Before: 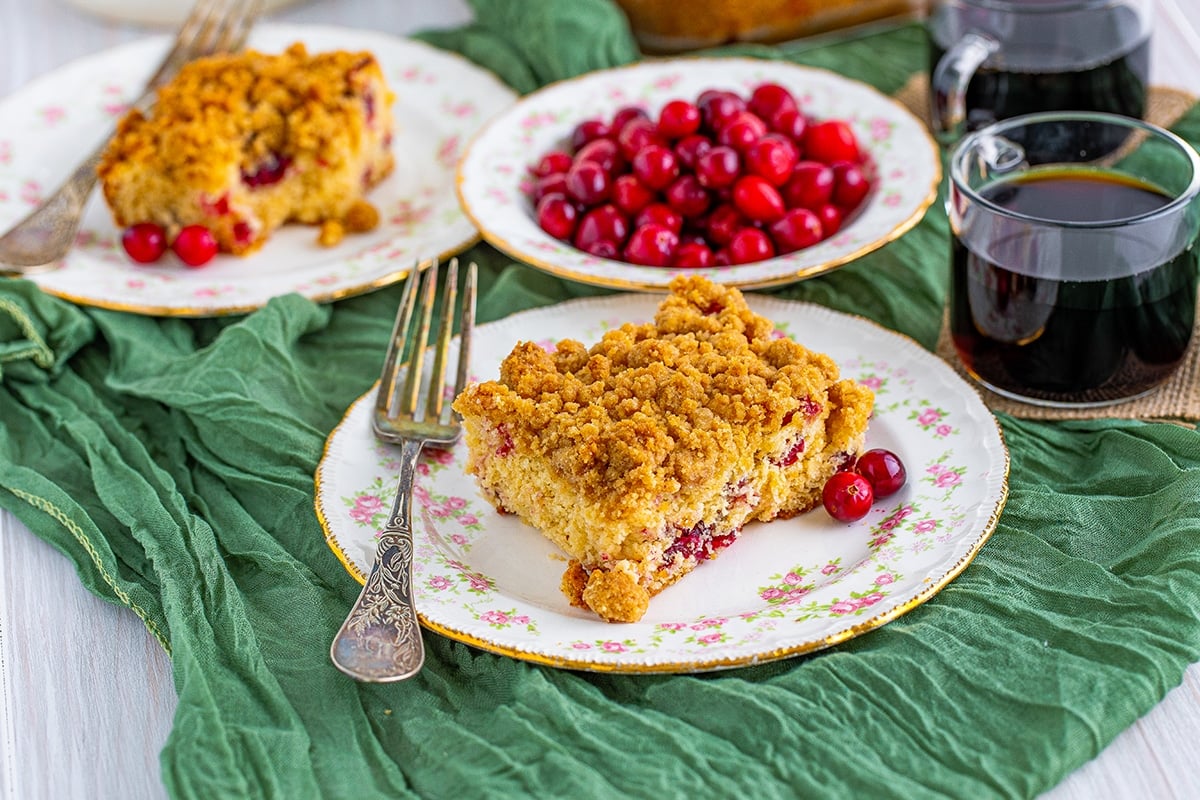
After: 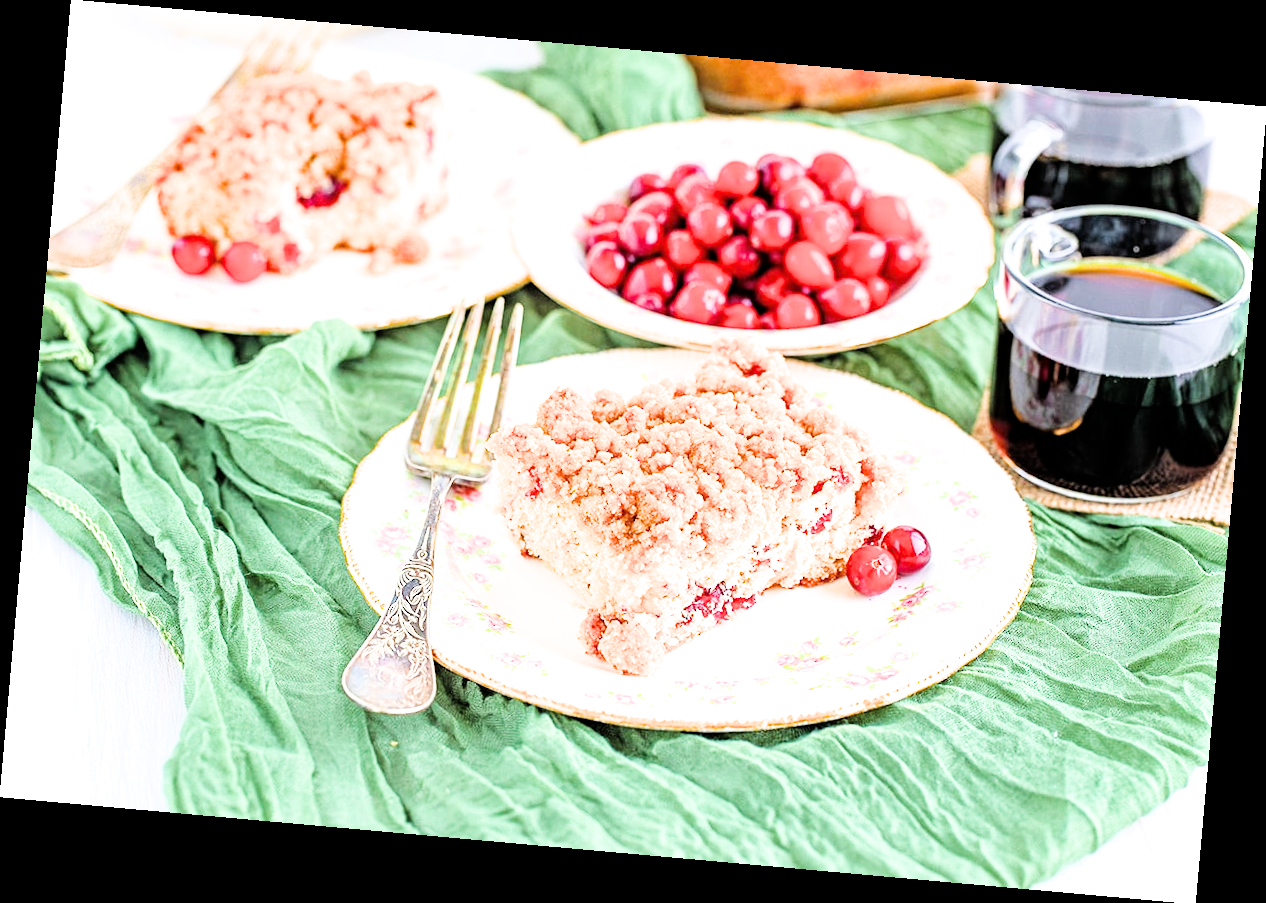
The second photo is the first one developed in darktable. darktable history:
tone equalizer: on, module defaults
filmic rgb: black relative exposure -5 EV, hardness 2.88, contrast 1.3, highlights saturation mix -30%
exposure: black level correction 0, exposure 2.327 EV, compensate exposure bias true, compensate highlight preservation false
rotate and perspective: rotation 5.12°, automatic cropping off
